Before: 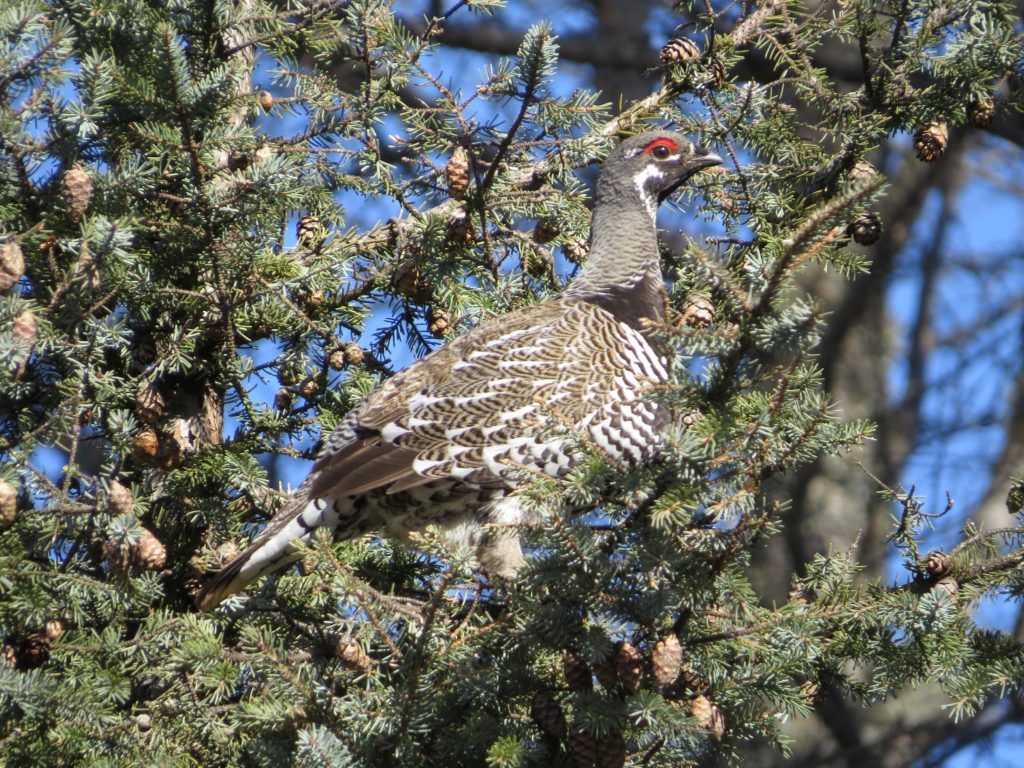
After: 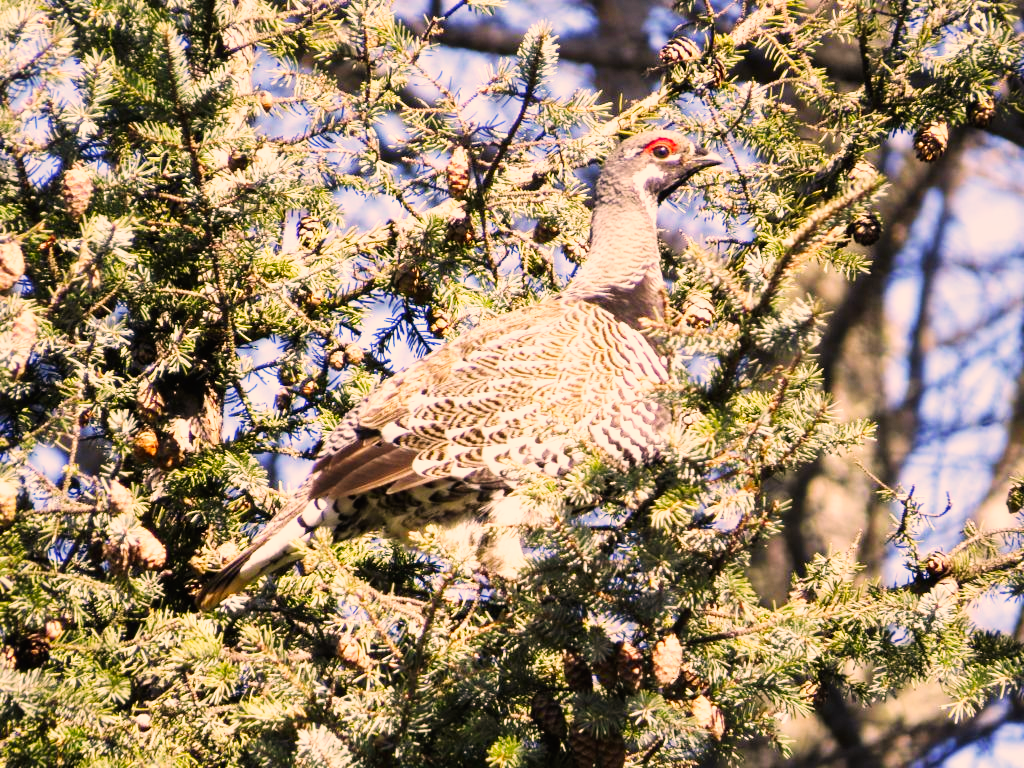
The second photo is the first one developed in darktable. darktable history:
color correction: highlights a* 17.88, highlights b* 18.79
base curve: curves: ch0 [(0, 0) (0.007, 0.004) (0.027, 0.03) (0.046, 0.07) (0.207, 0.54) (0.442, 0.872) (0.673, 0.972) (1, 1)], preserve colors none
